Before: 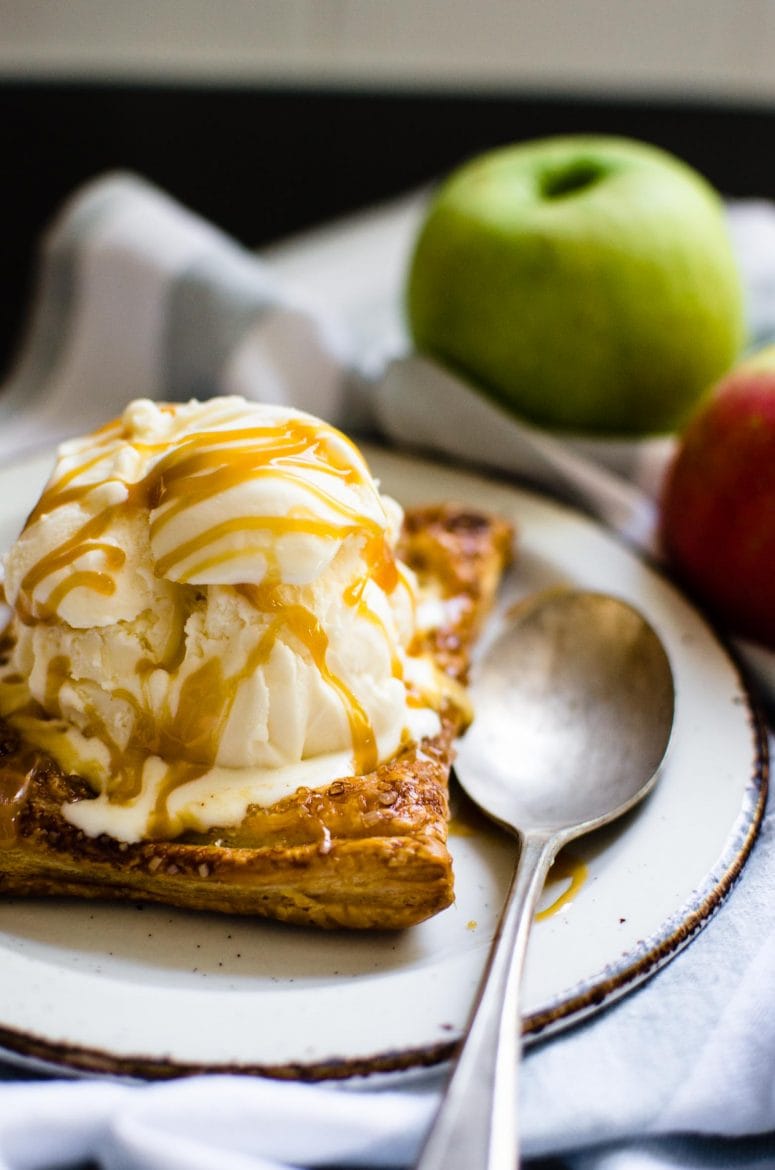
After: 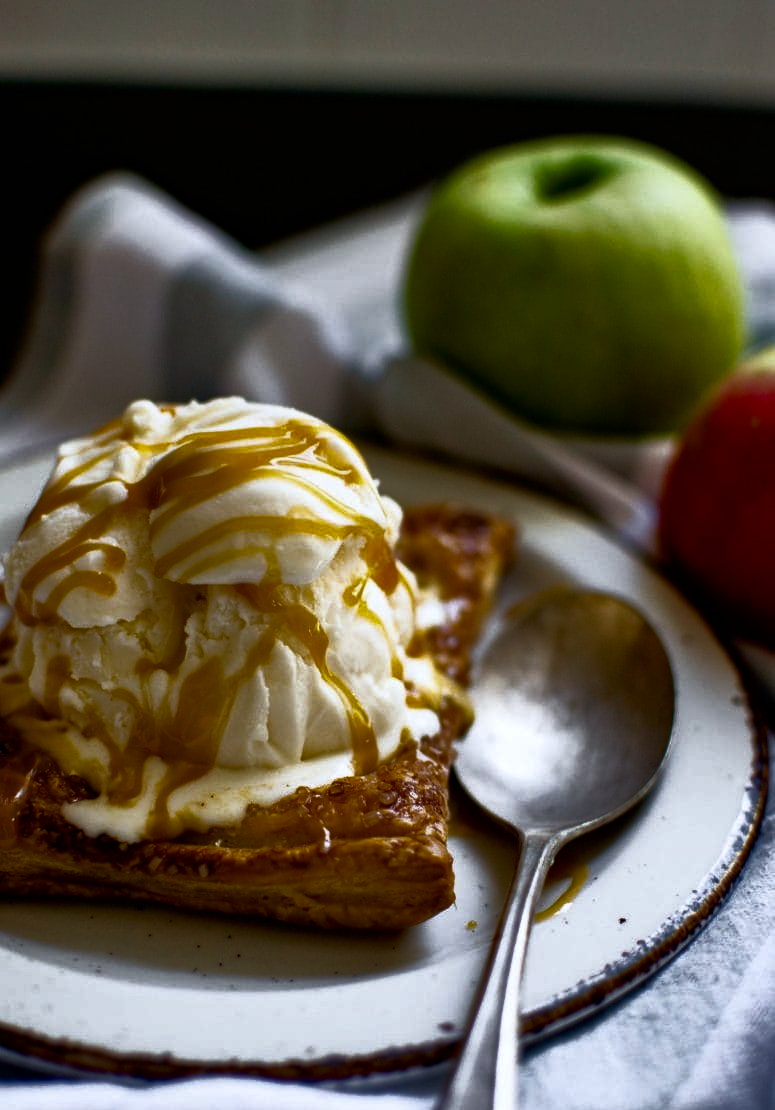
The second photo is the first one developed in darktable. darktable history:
tone equalizer: on, module defaults
base curve: curves: ch0 [(0, 0) (0.564, 0.291) (0.802, 0.731) (1, 1)]
white balance: red 0.98, blue 1.034
contrast brightness saturation: contrast 0.07, brightness -0.14, saturation 0.11
crop and rotate: top 0%, bottom 5.097%
shadows and highlights: low approximation 0.01, soften with gaussian
haze removal: compatibility mode true, adaptive false
